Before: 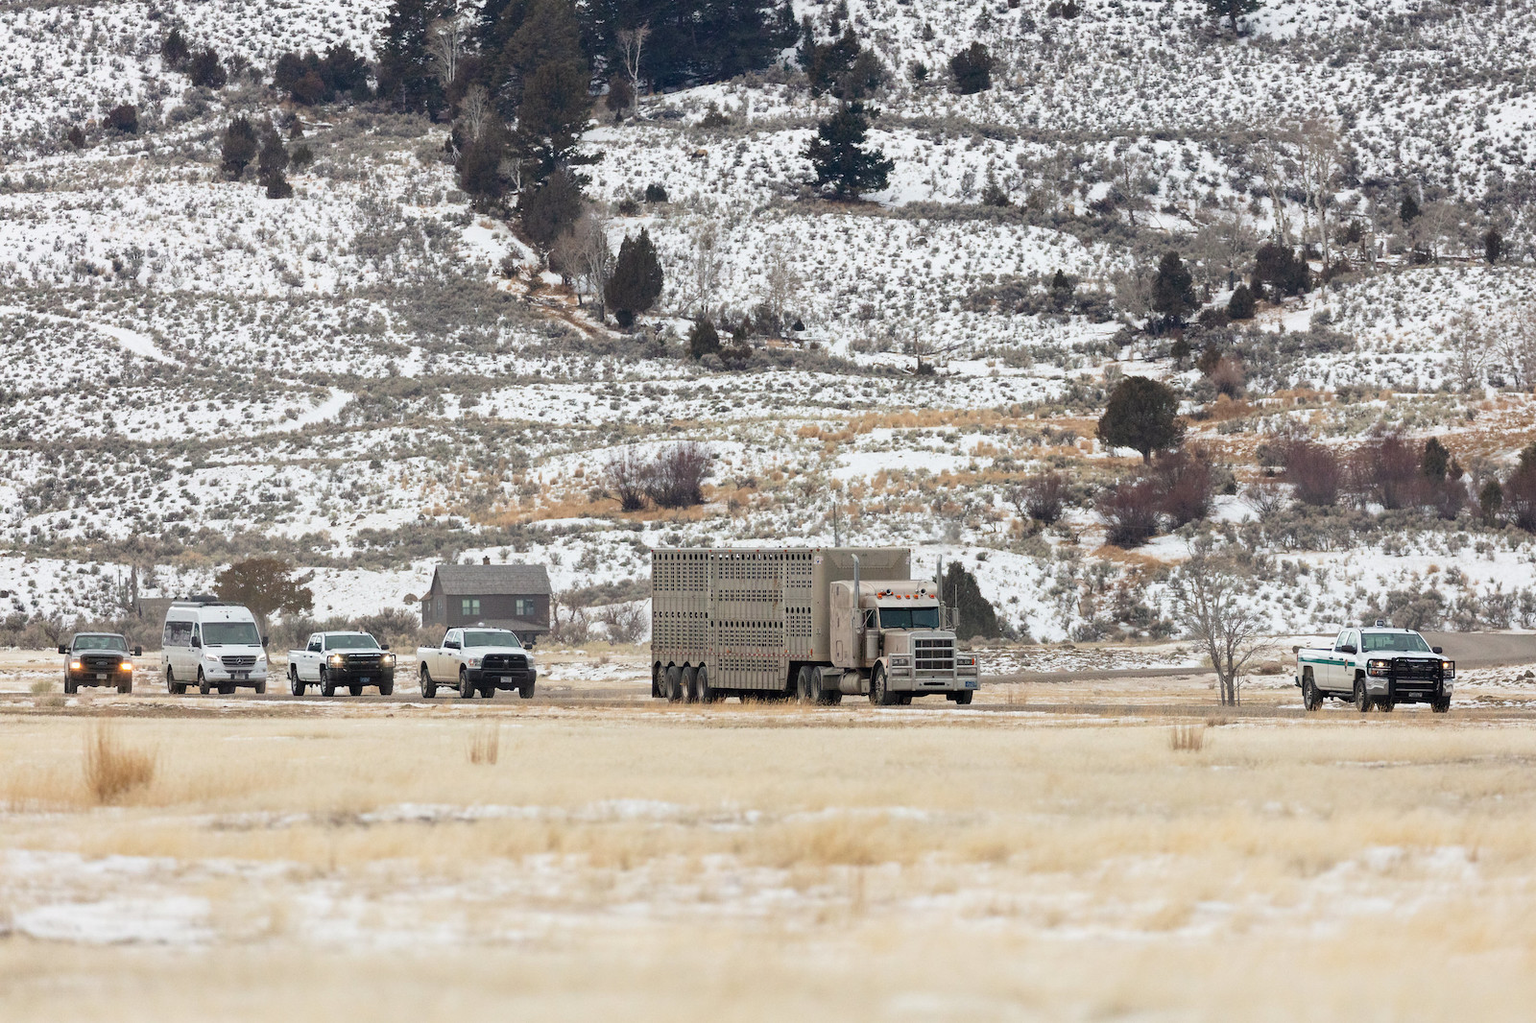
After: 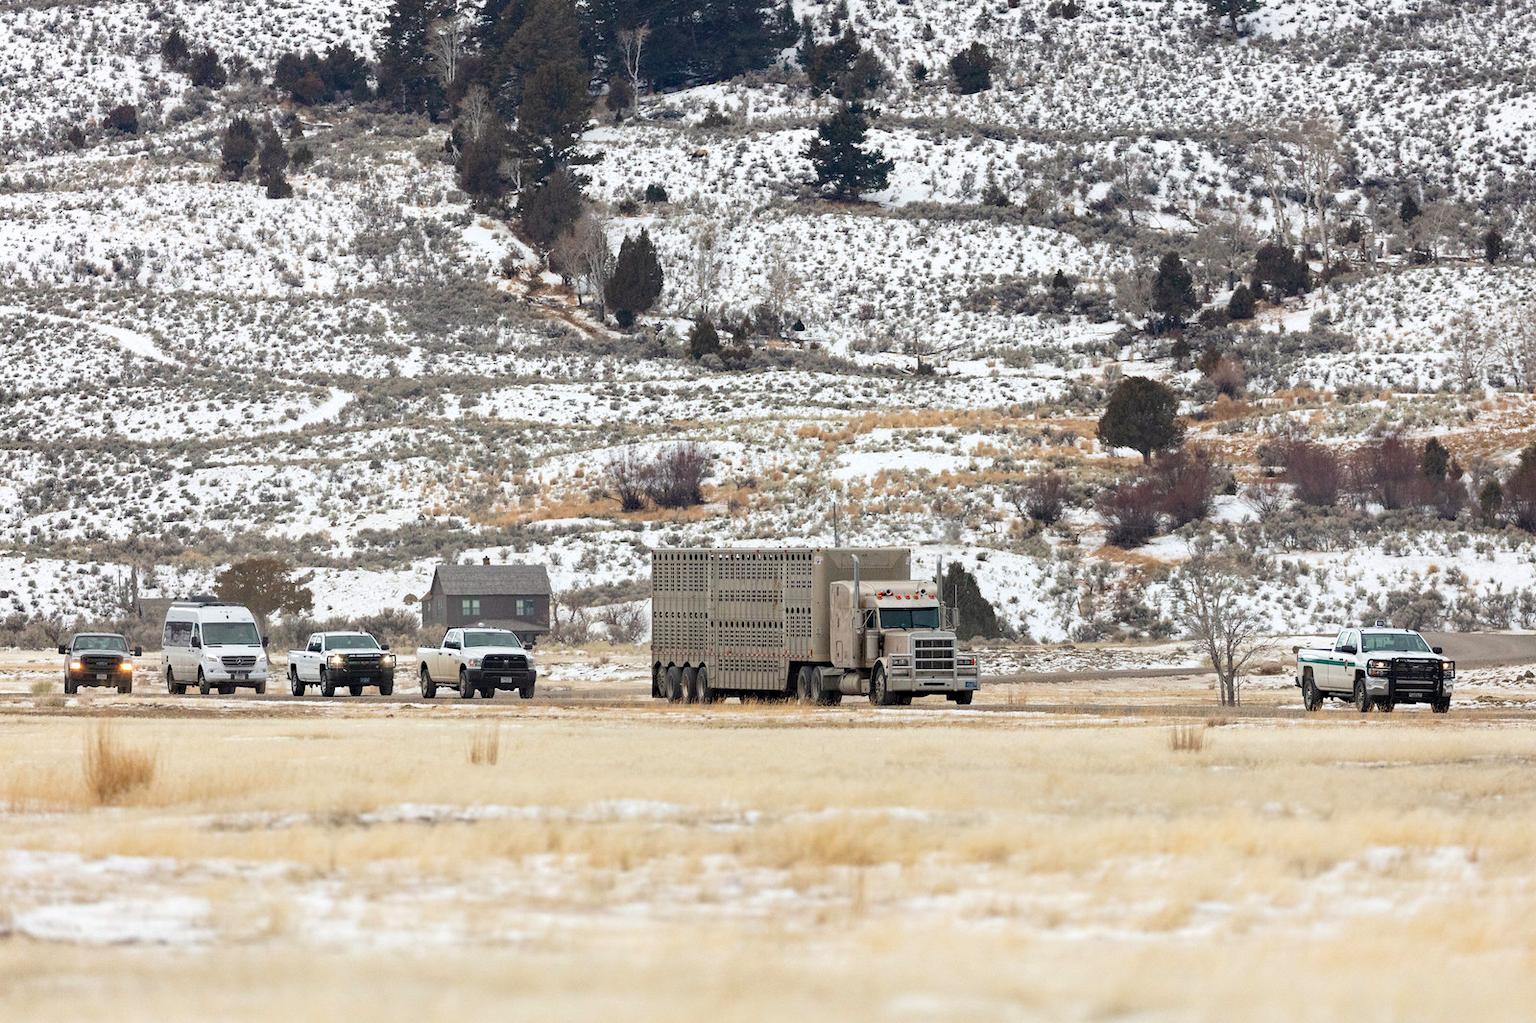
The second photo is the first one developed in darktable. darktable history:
haze removal: compatibility mode true, adaptive false
exposure: exposure 0.126 EV, compensate highlight preservation false
